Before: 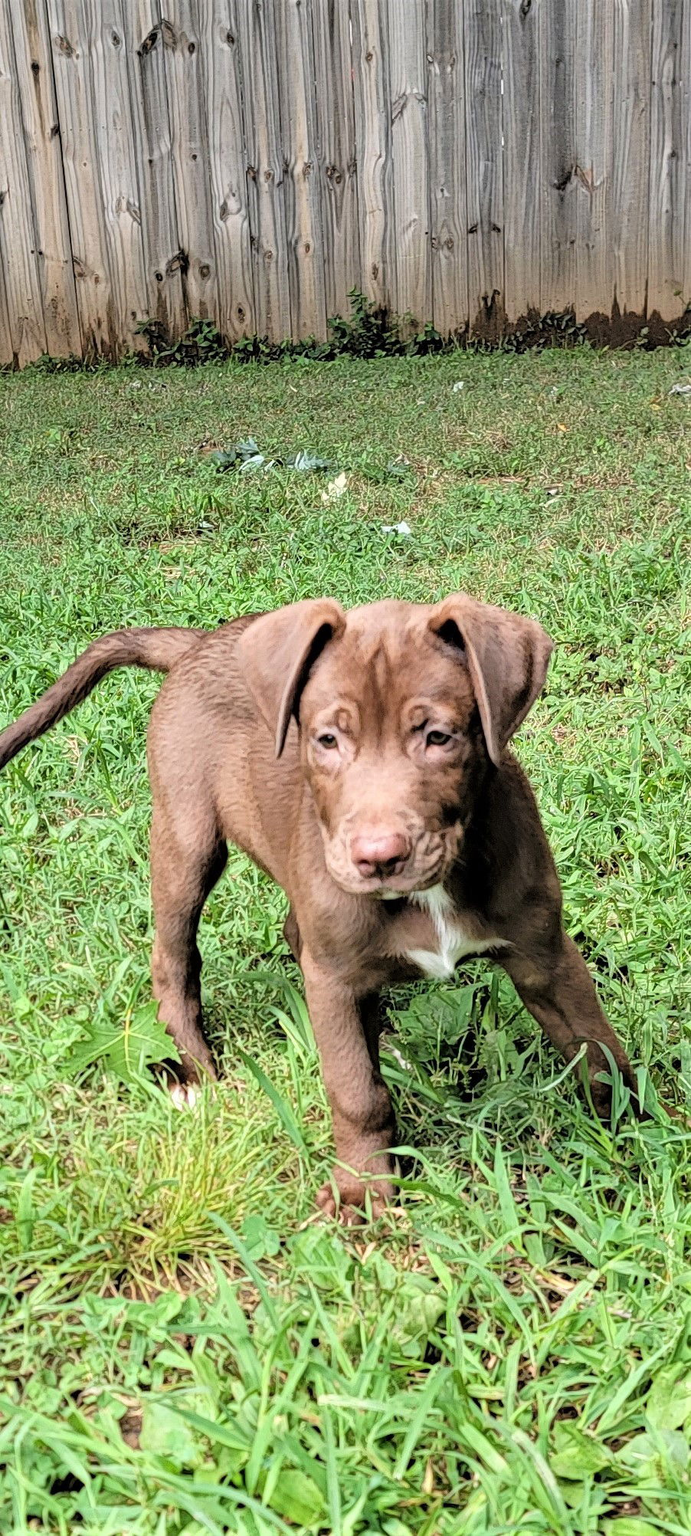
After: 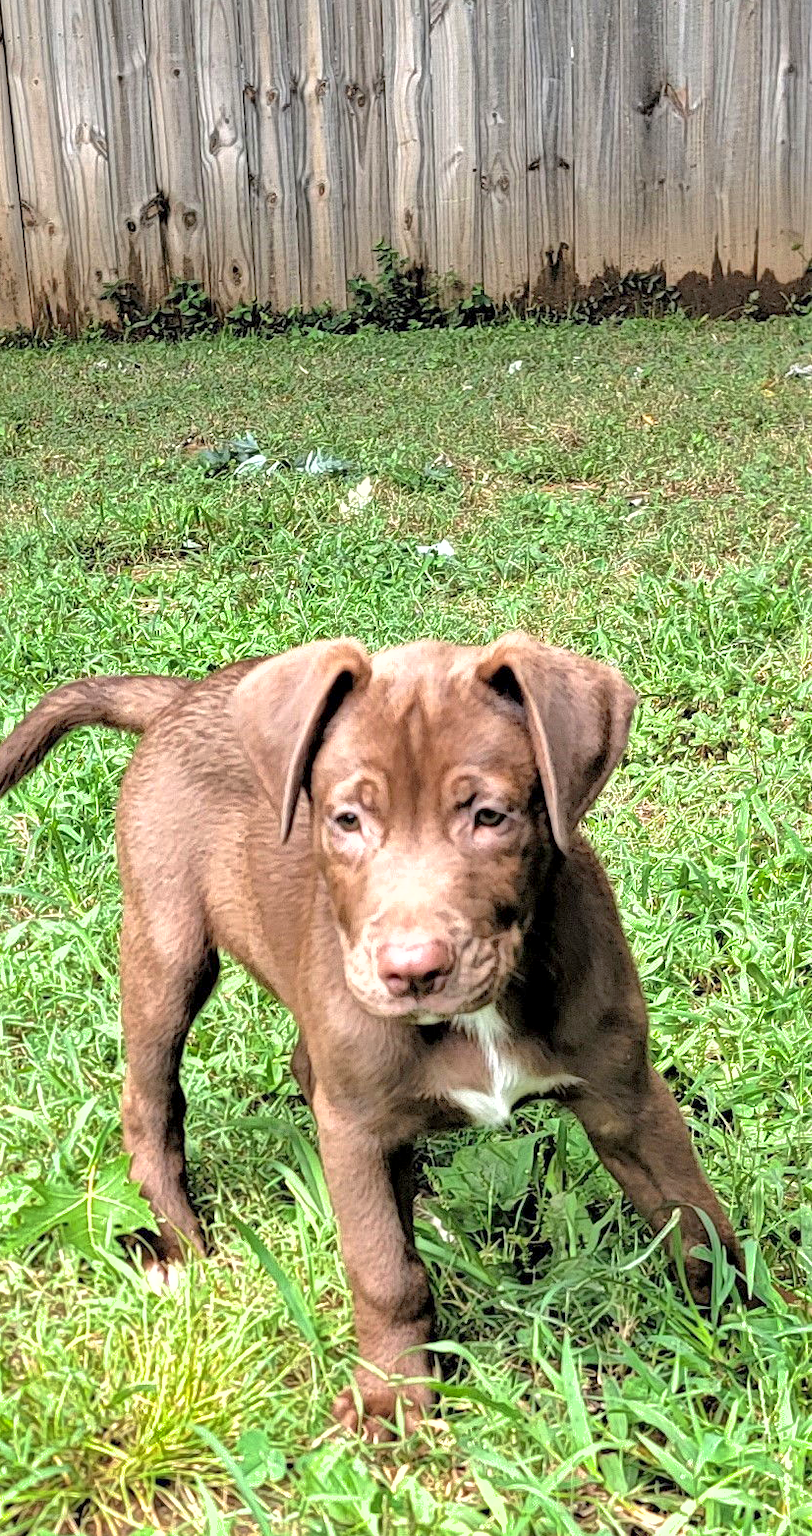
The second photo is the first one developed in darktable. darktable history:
crop: left 8.286%, top 6.582%, bottom 15.384%
shadows and highlights: highlights color adjustment 41.33%
exposure: black level correction 0.001, exposure 0.5 EV, compensate highlight preservation false
